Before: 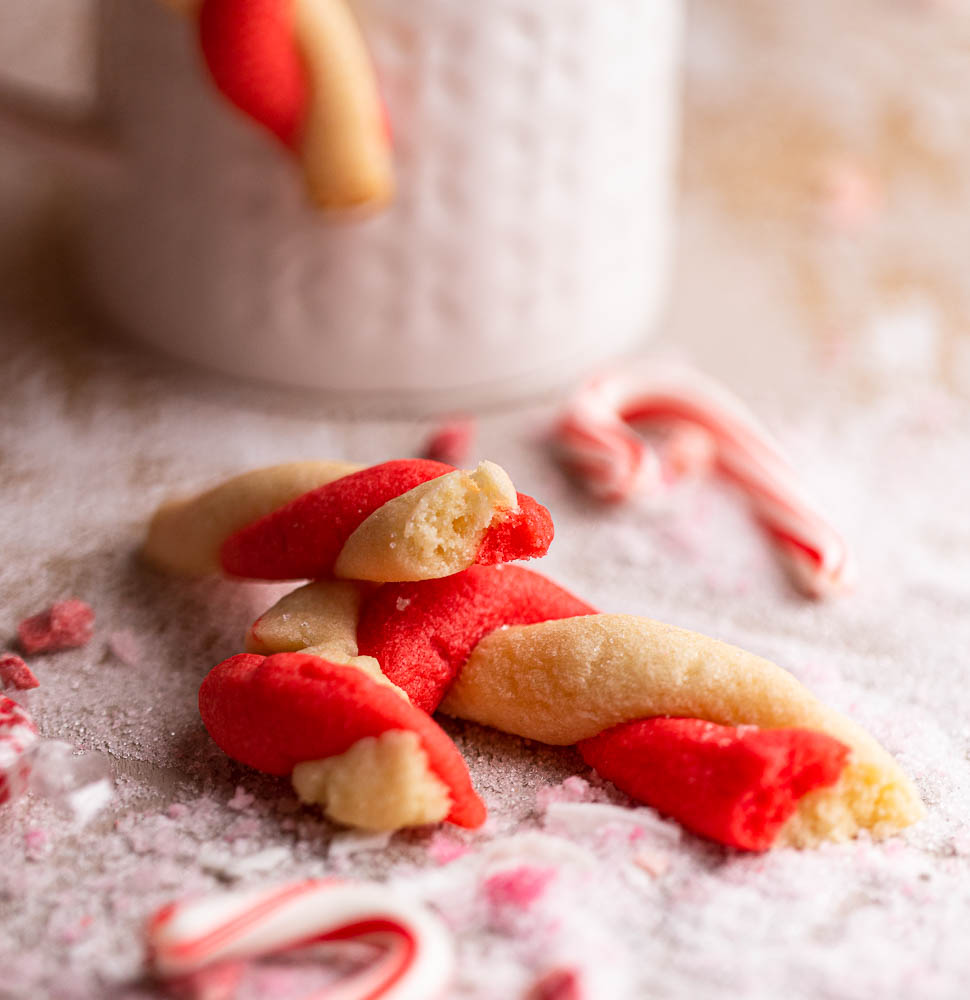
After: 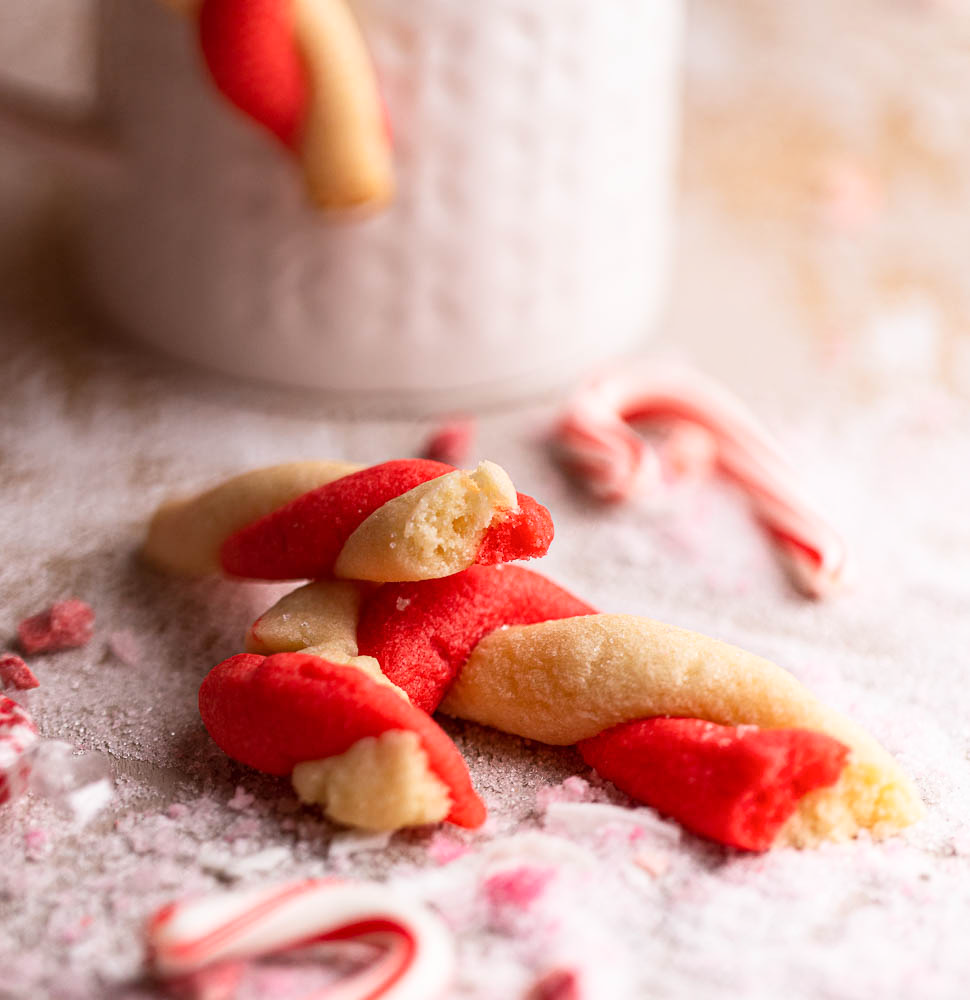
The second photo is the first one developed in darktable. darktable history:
tone equalizer: on, module defaults
shadows and highlights: shadows 0, highlights 40
